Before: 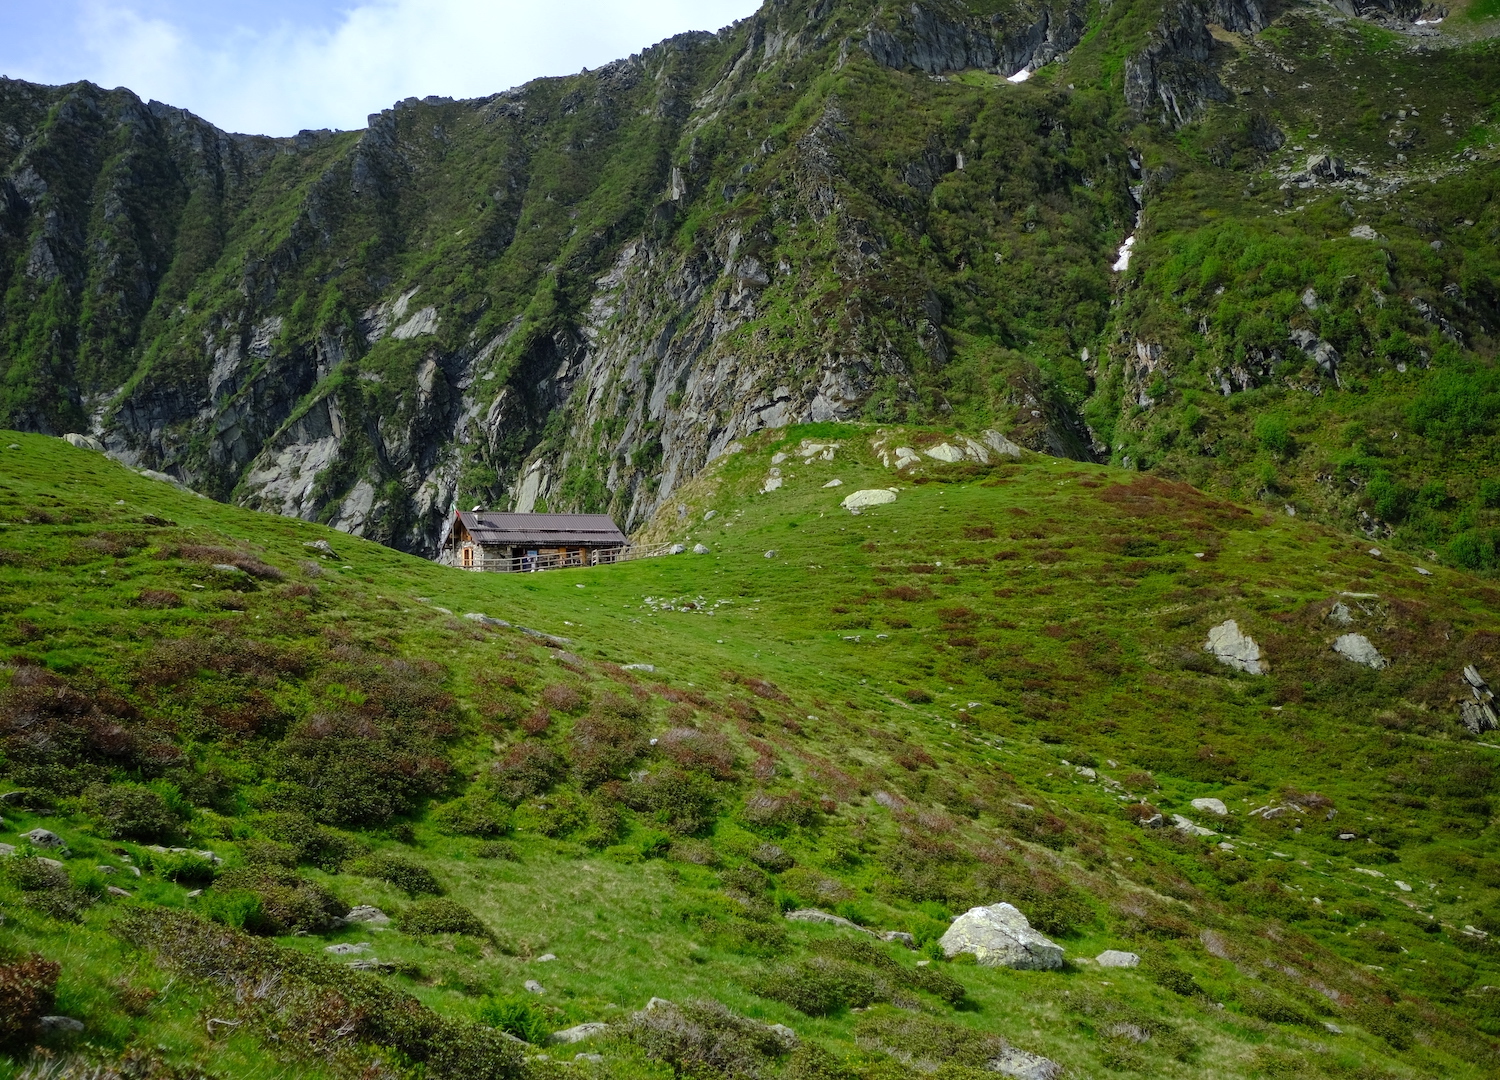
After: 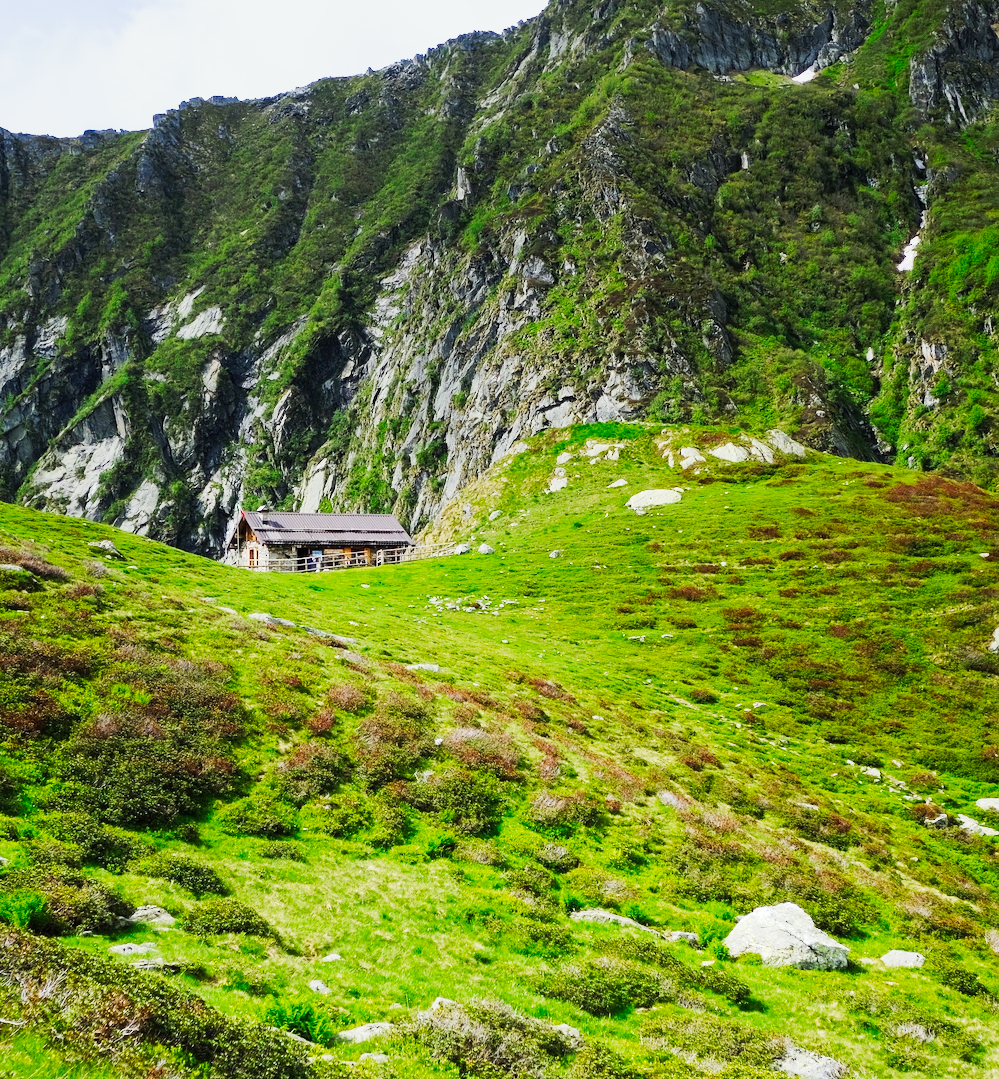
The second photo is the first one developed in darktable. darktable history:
tone curve: curves: ch0 [(0, 0) (0.003, 0.004) (0.011, 0.015) (0.025, 0.034) (0.044, 0.061) (0.069, 0.095) (0.1, 0.137) (0.136, 0.187) (0.177, 0.244) (0.224, 0.308) (0.277, 0.415) (0.335, 0.532) (0.399, 0.642) (0.468, 0.747) (0.543, 0.829) (0.623, 0.886) (0.709, 0.924) (0.801, 0.951) (0.898, 0.975) (1, 1)], preserve colors none
crop and rotate: left 14.436%, right 18.898%
graduated density: on, module defaults
